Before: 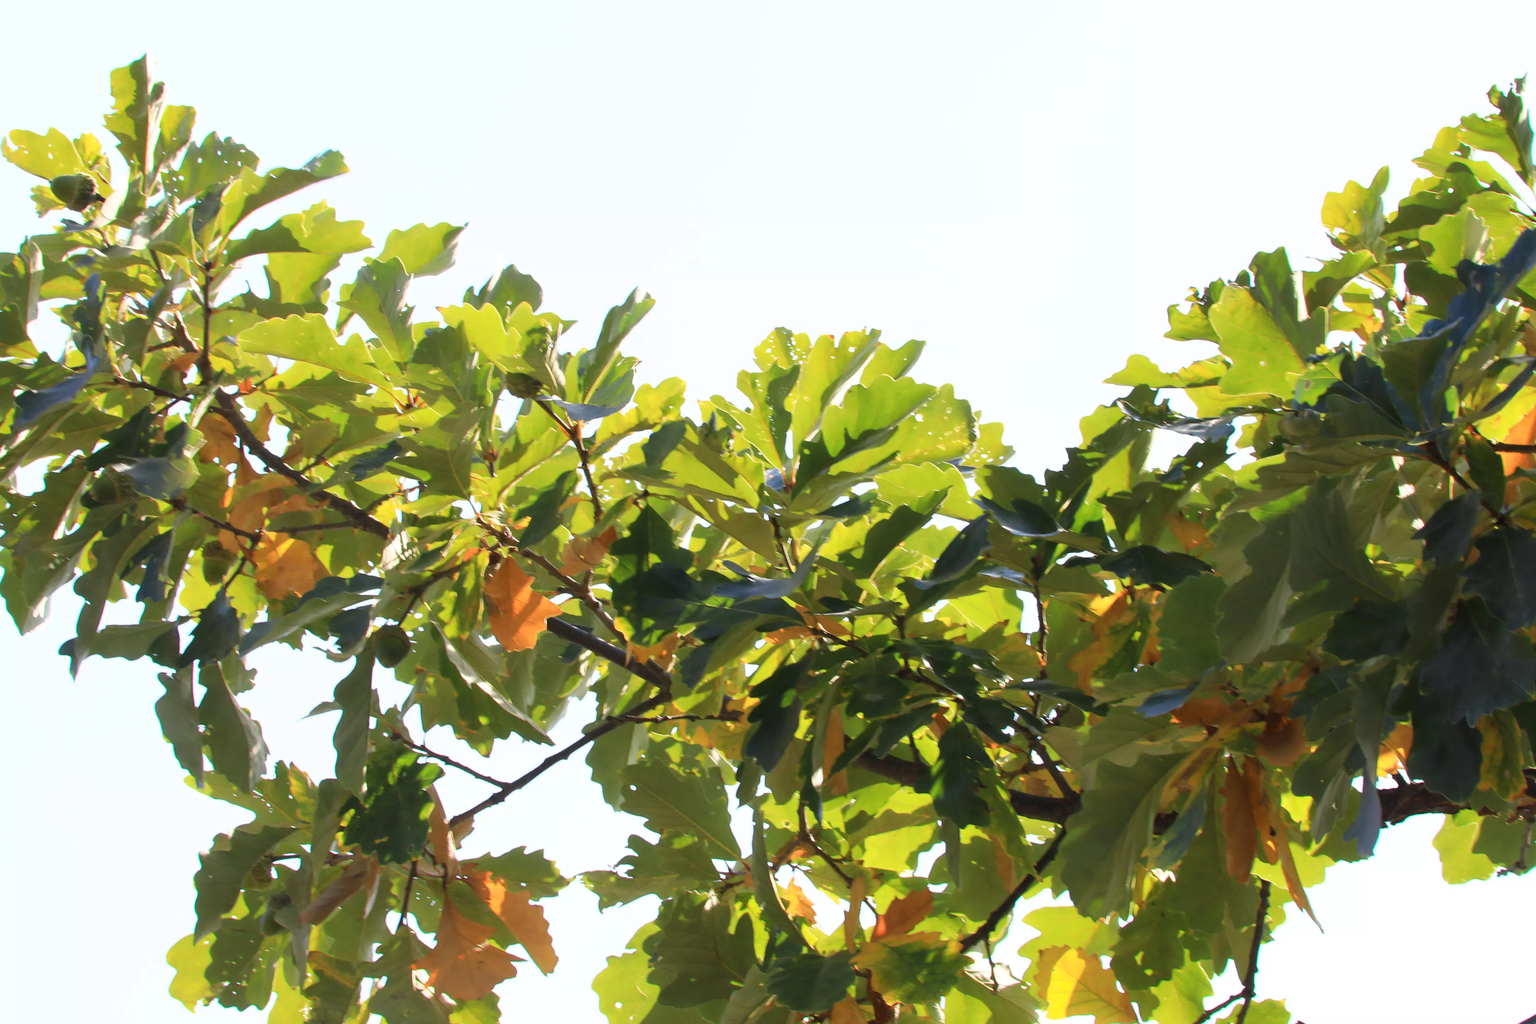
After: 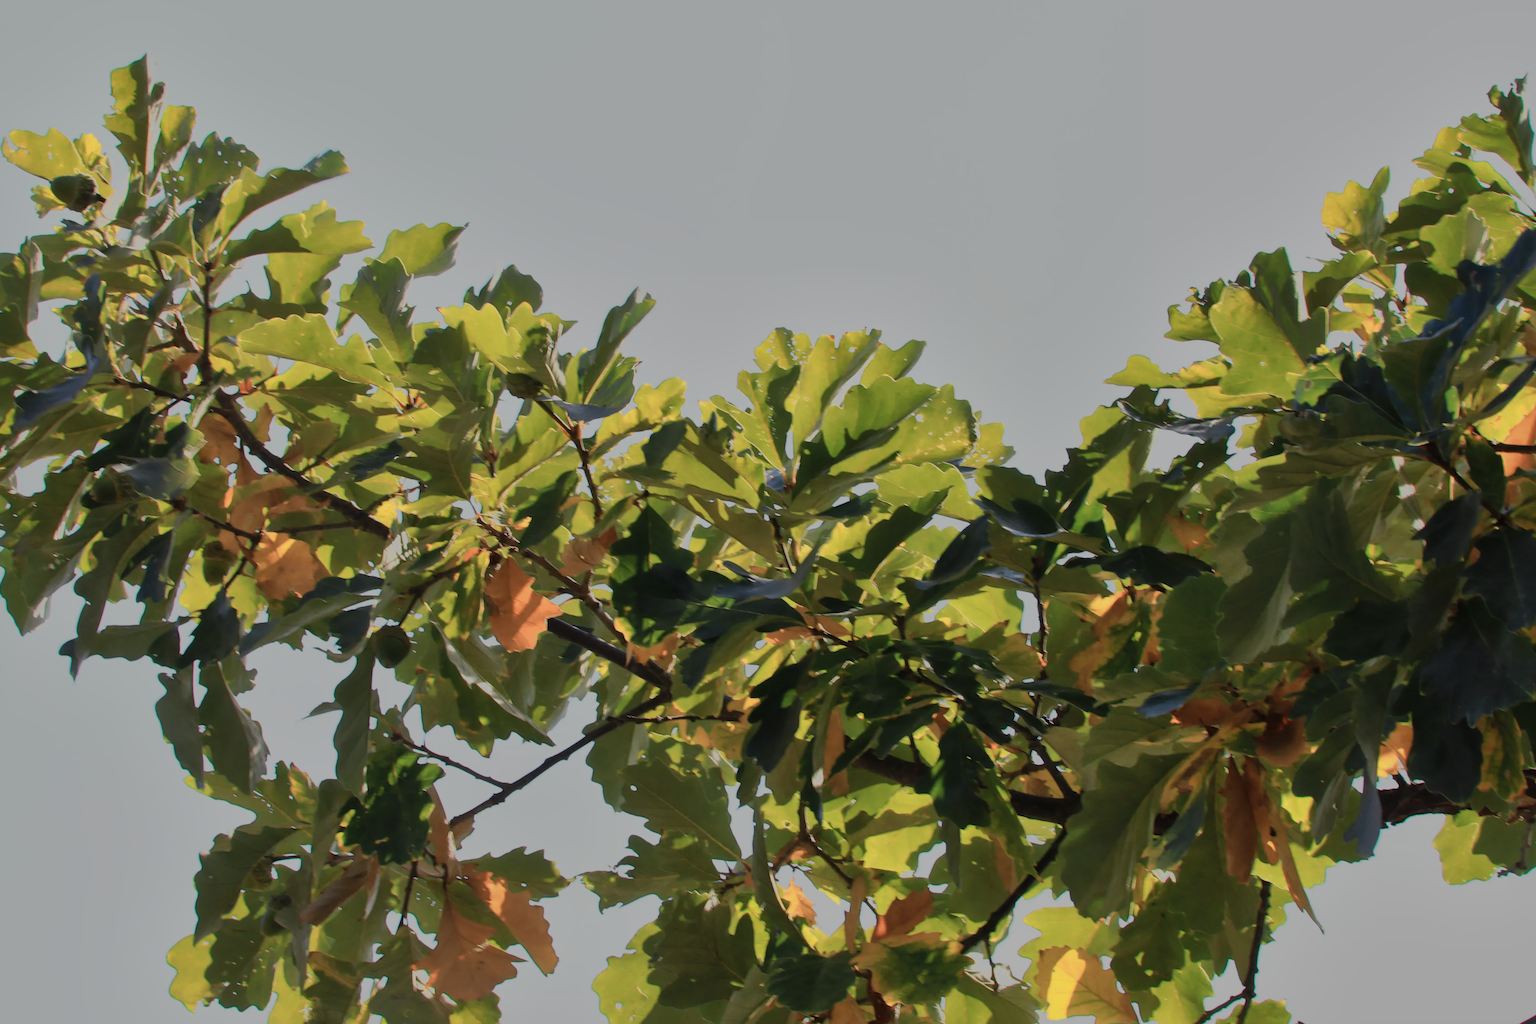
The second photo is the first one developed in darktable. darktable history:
tone equalizer: -8 EV -0.417 EV, -7 EV -0.389 EV, -6 EV -0.333 EV, -5 EV -0.222 EV, -3 EV 0.222 EV, -2 EV 0.333 EV, -1 EV 0.389 EV, +0 EV 0.417 EV, edges refinement/feathering 500, mask exposure compensation -1.57 EV, preserve details no
shadows and highlights: on, module defaults
color zones: curves: ch0 [(0.018, 0.548) (0.224, 0.64) (0.425, 0.447) (0.675, 0.575) (0.732, 0.579)]; ch1 [(0.066, 0.487) (0.25, 0.5) (0.404, 0.43) (0.75, 0.421) (0.956, 0.421)]; ch2 [(0.044, 0.561) (0.215, 0.465) (0.399, 0.544) (0.465, 0.548) (0.614, 0.447) (0.724, 0.43) (0.882, 0.623) (0.956, 0.632)]
exposure: exposure -1.468 EV, compensate highlight preservation false
